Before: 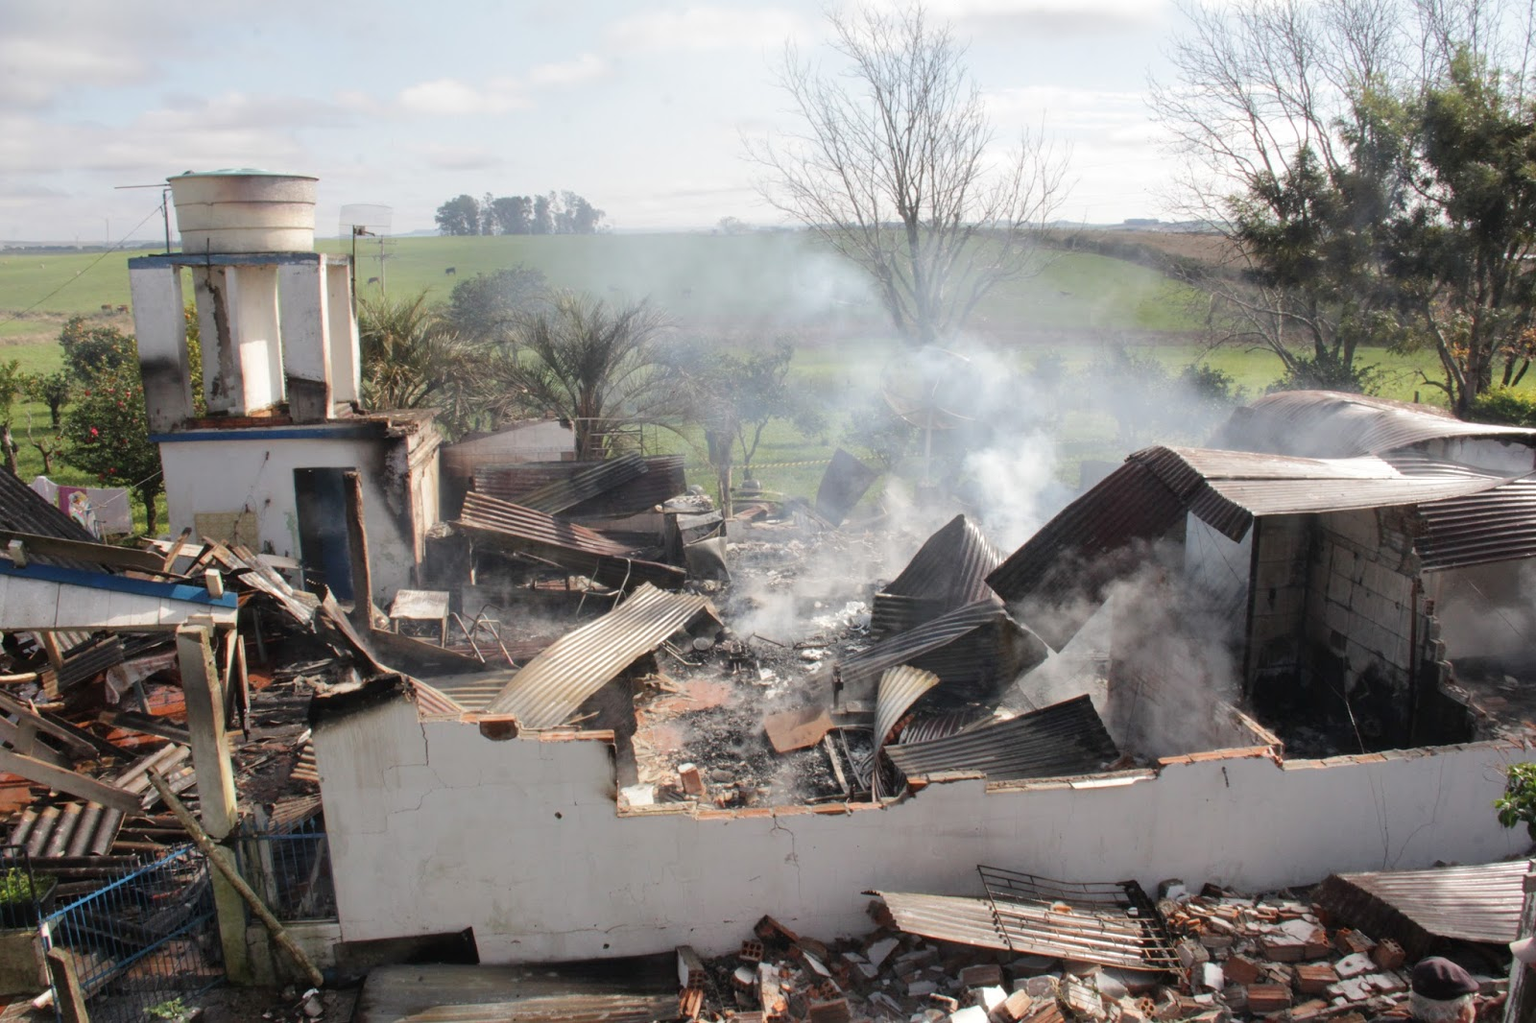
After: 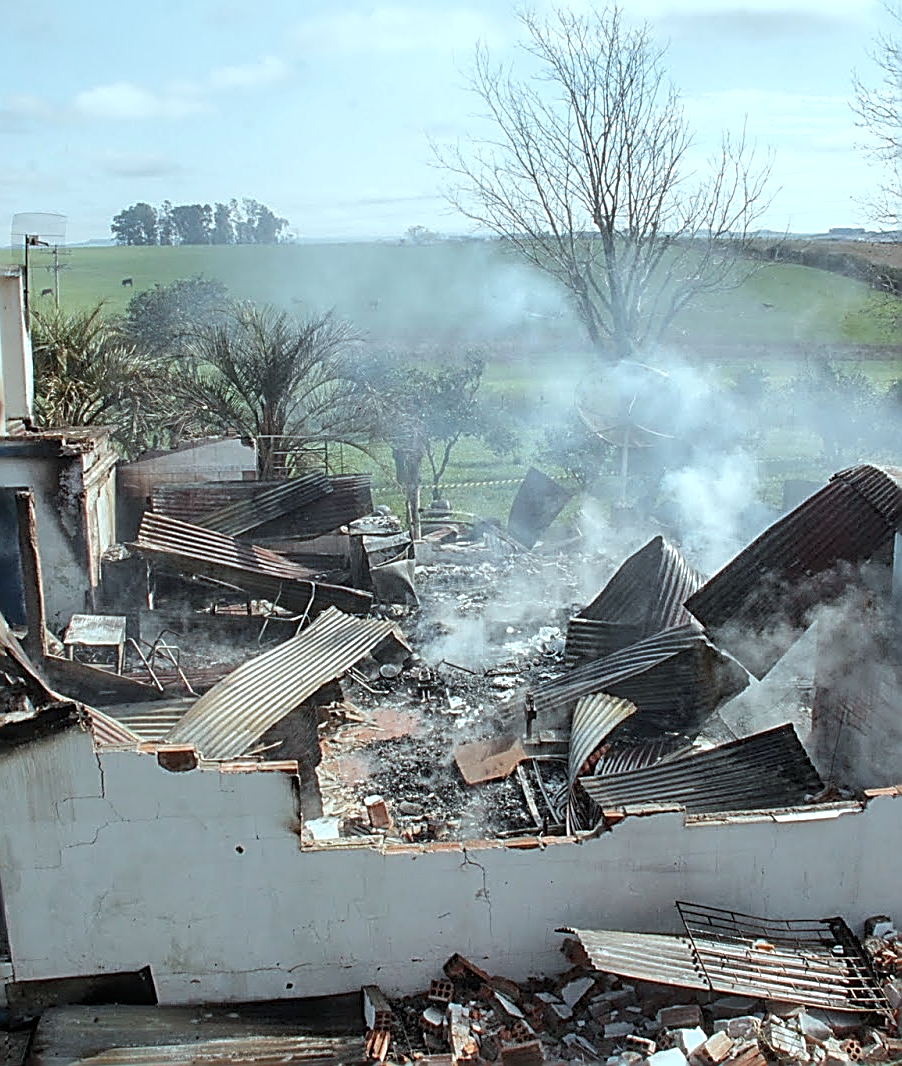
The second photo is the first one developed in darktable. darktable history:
crop: left 21.409%, right 22.216%
local contrast: on, module defaults
sharpen: amount 1.869
color correction: highlights a* -9.97, highlights b* -9.71
